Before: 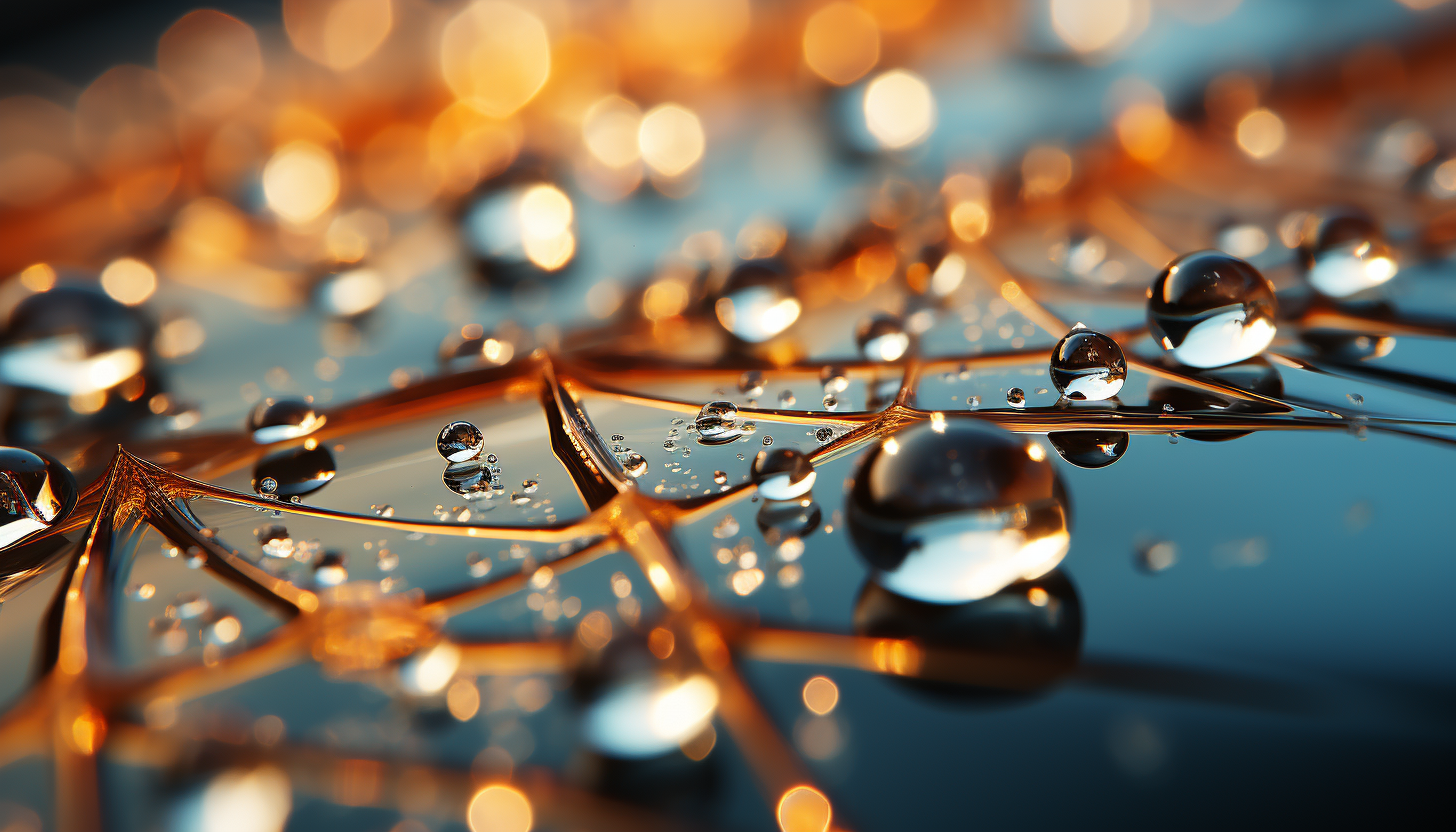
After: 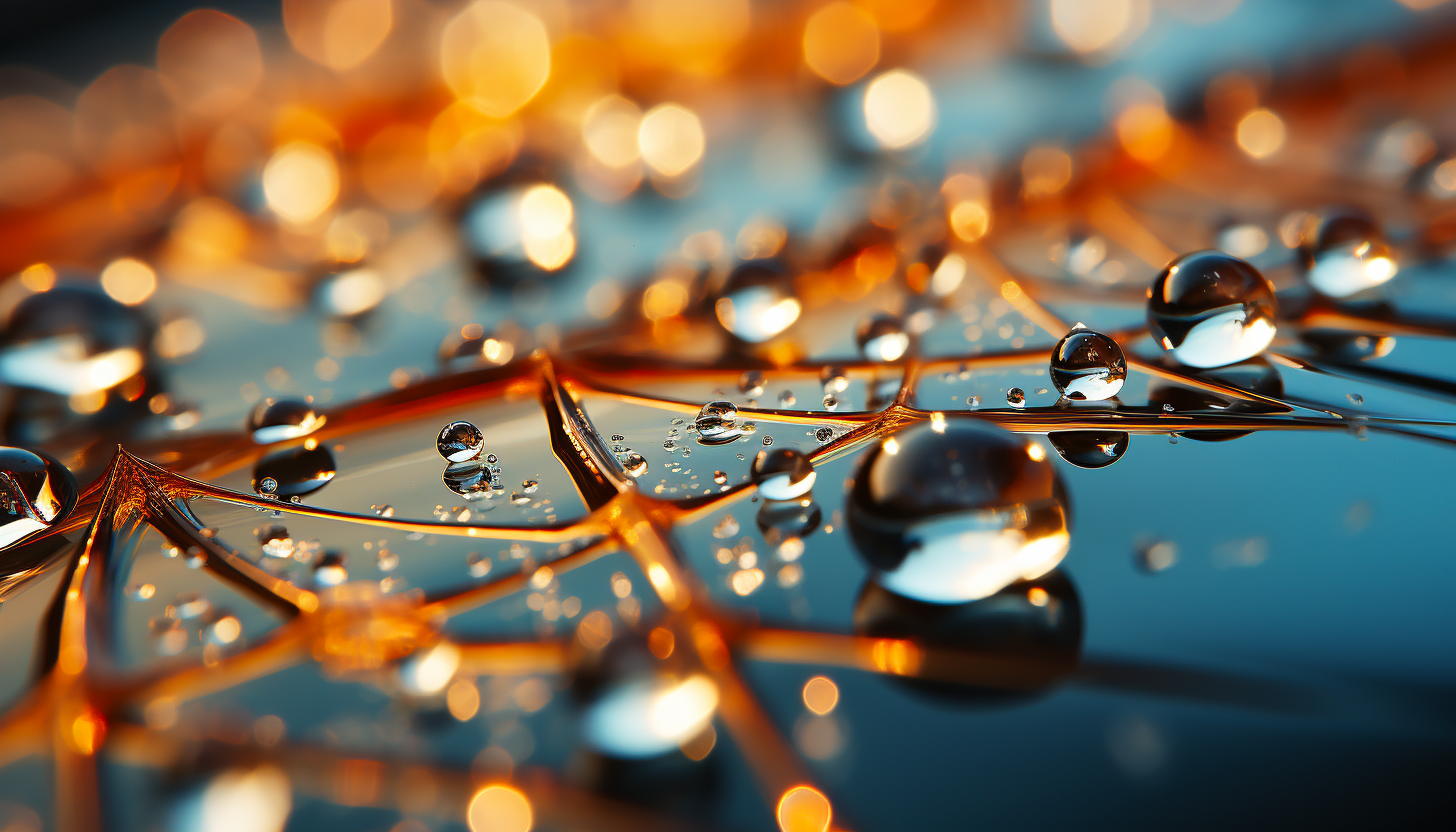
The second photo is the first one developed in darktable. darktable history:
shadows and highlights: shadows 32.74, highlights -46.88, compress 49.83%, soften with gaussian
contrast brightness saturation: saturation 0.175
